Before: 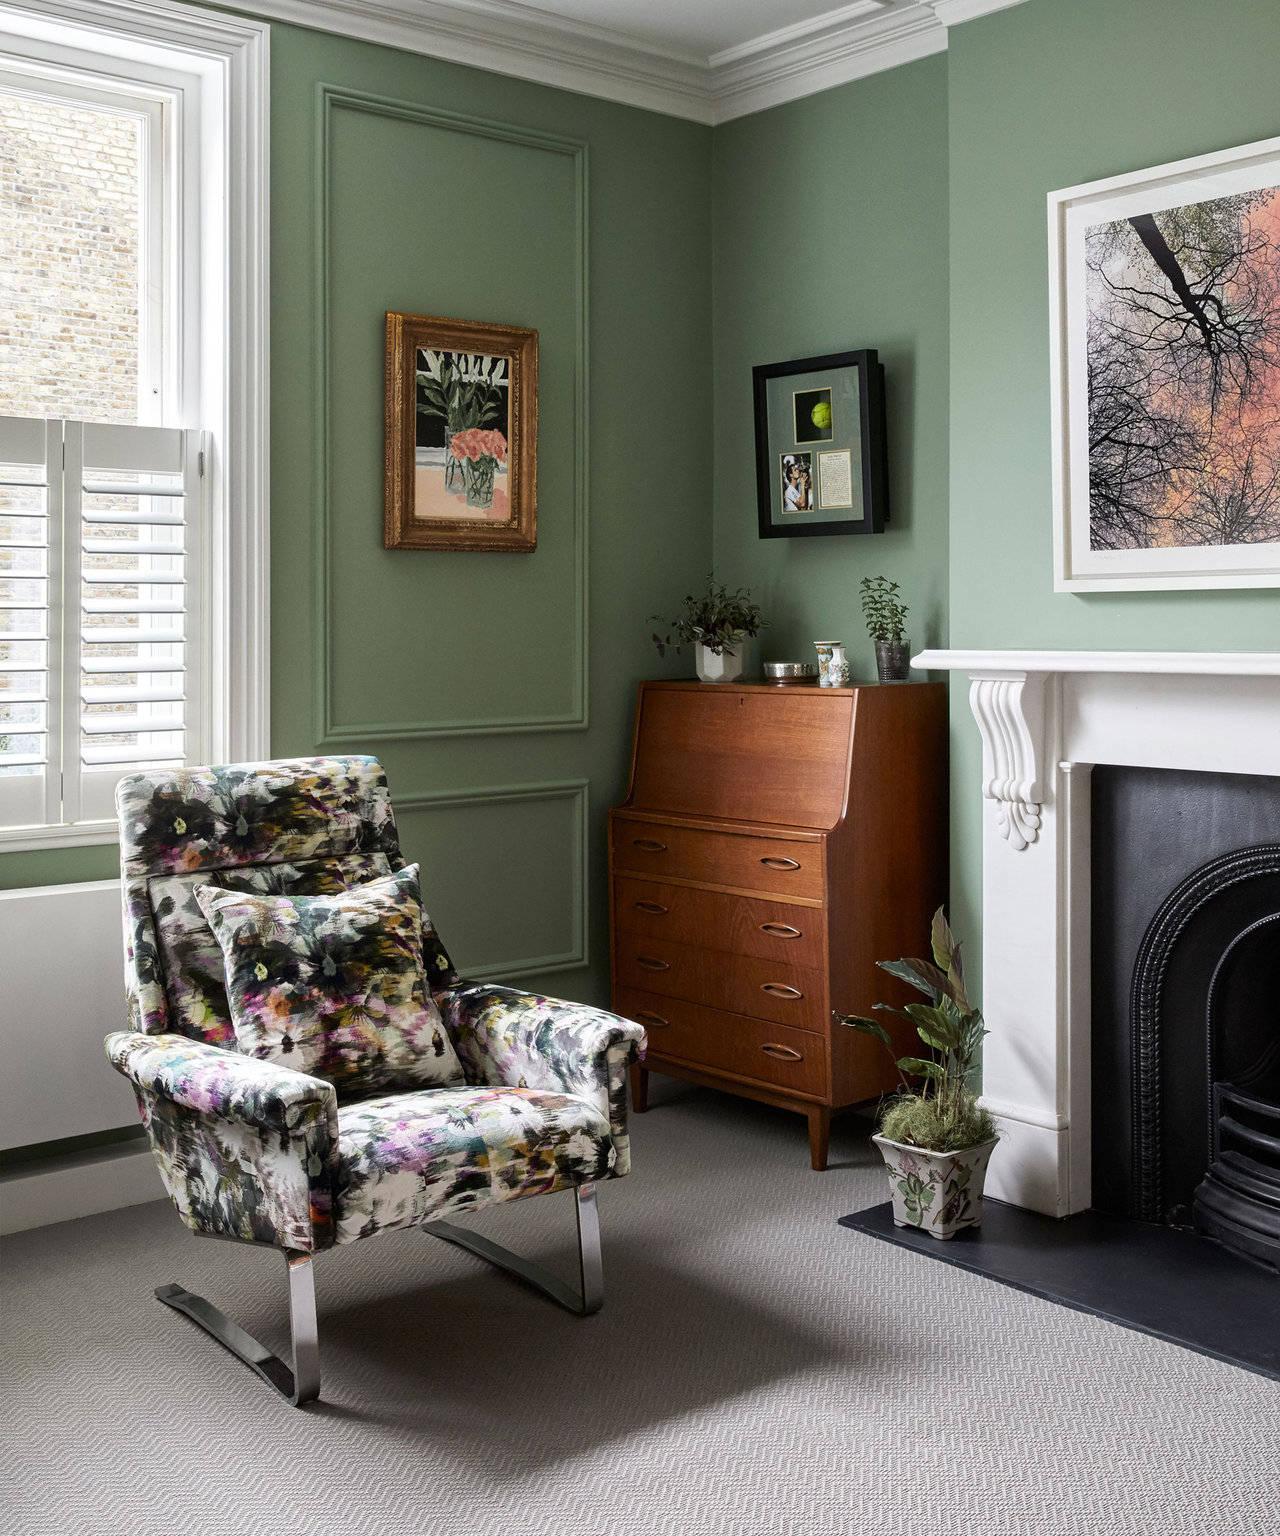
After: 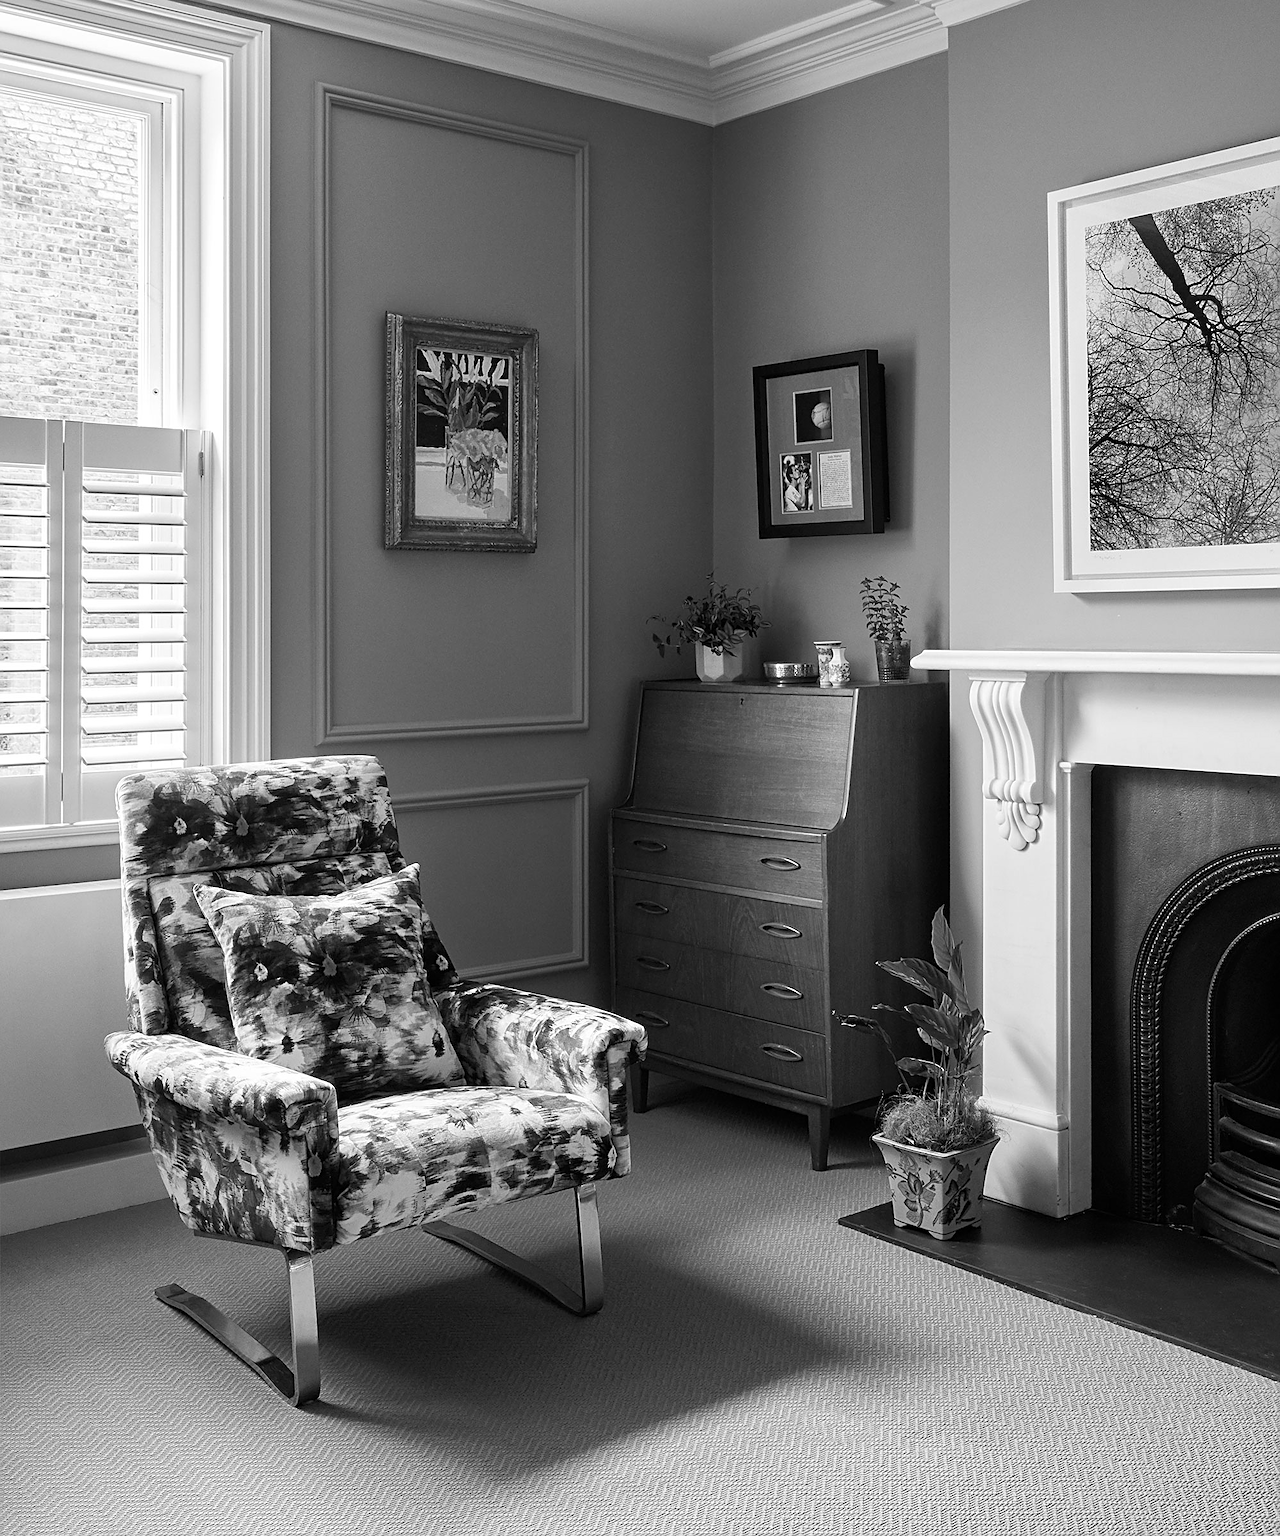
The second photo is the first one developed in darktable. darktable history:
monochrome: on, module defaults
sharpen: on, module defaults
